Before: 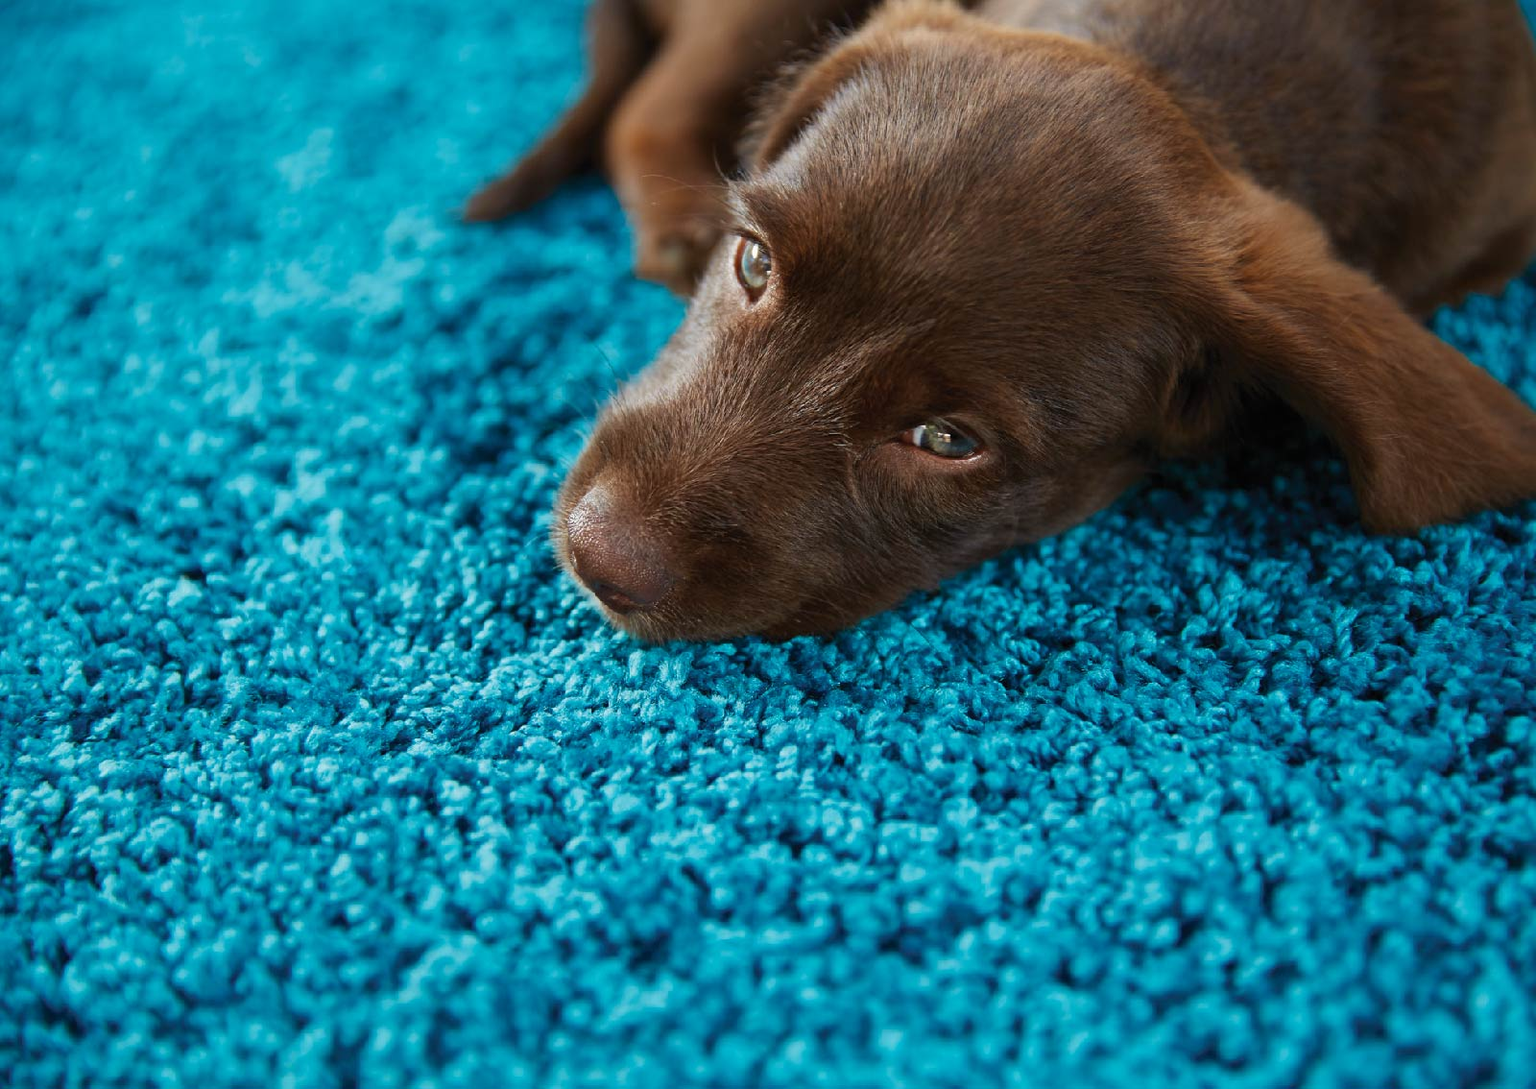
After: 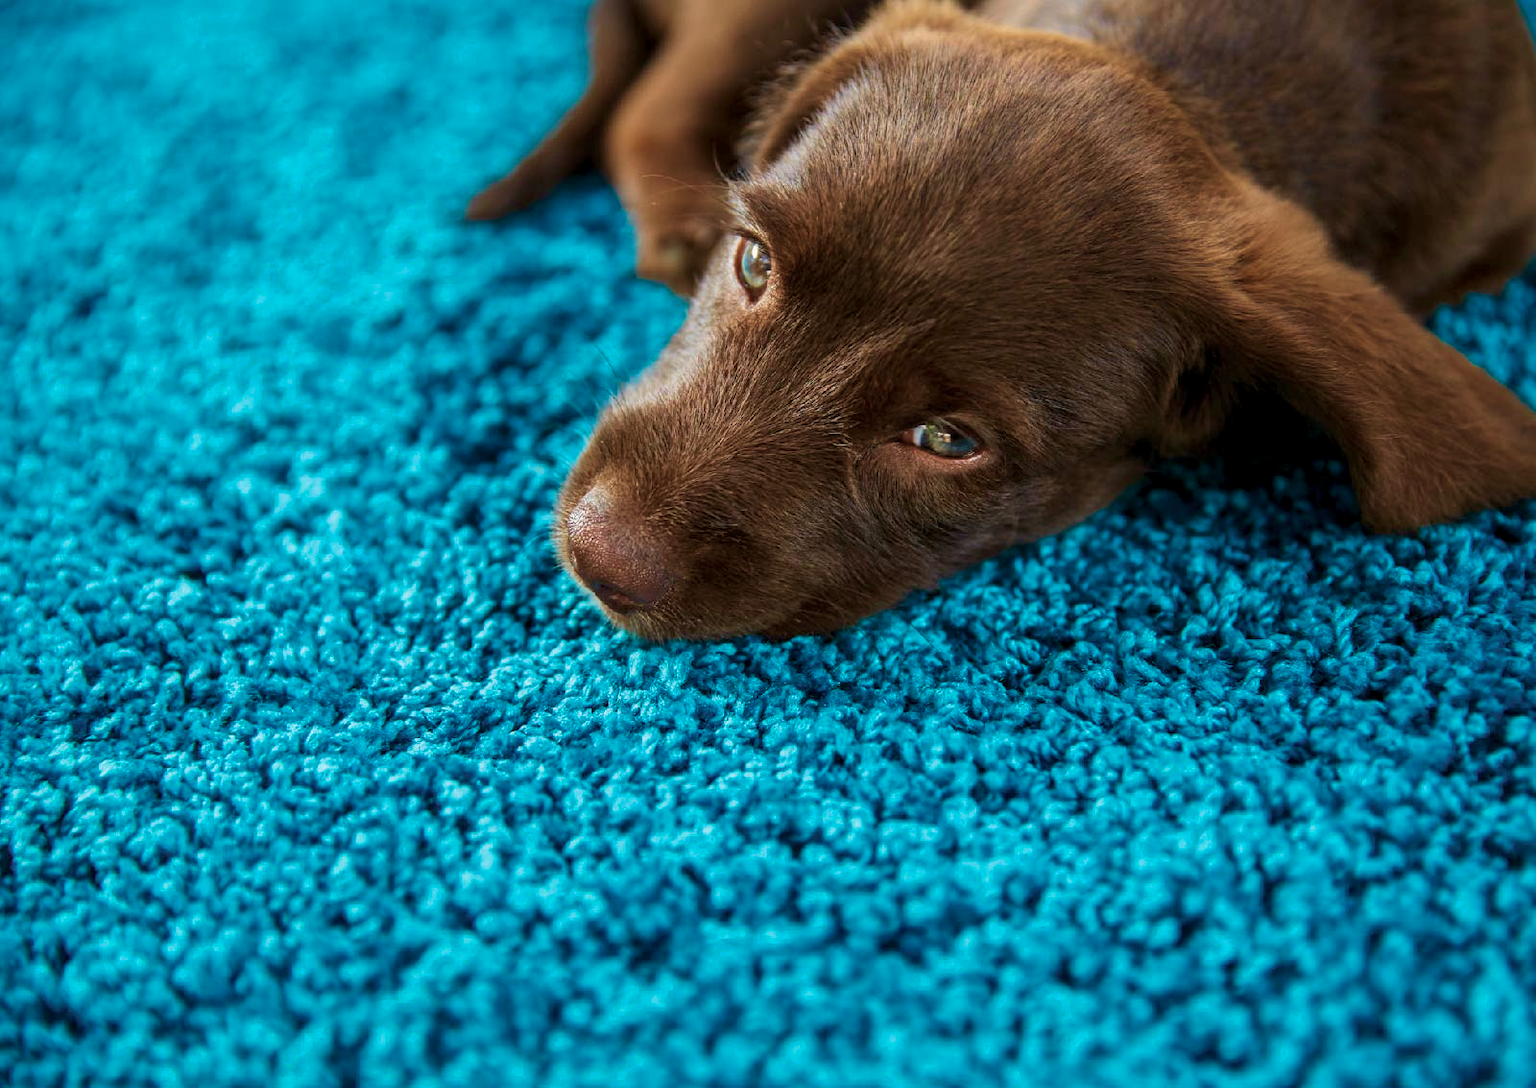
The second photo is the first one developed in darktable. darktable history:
shadows and highlights: shadows 10, white point adjustment 1, highlights -40
local contrast: highlights 0%, shadows 0%, detail 133%
velvia: strength 50%
